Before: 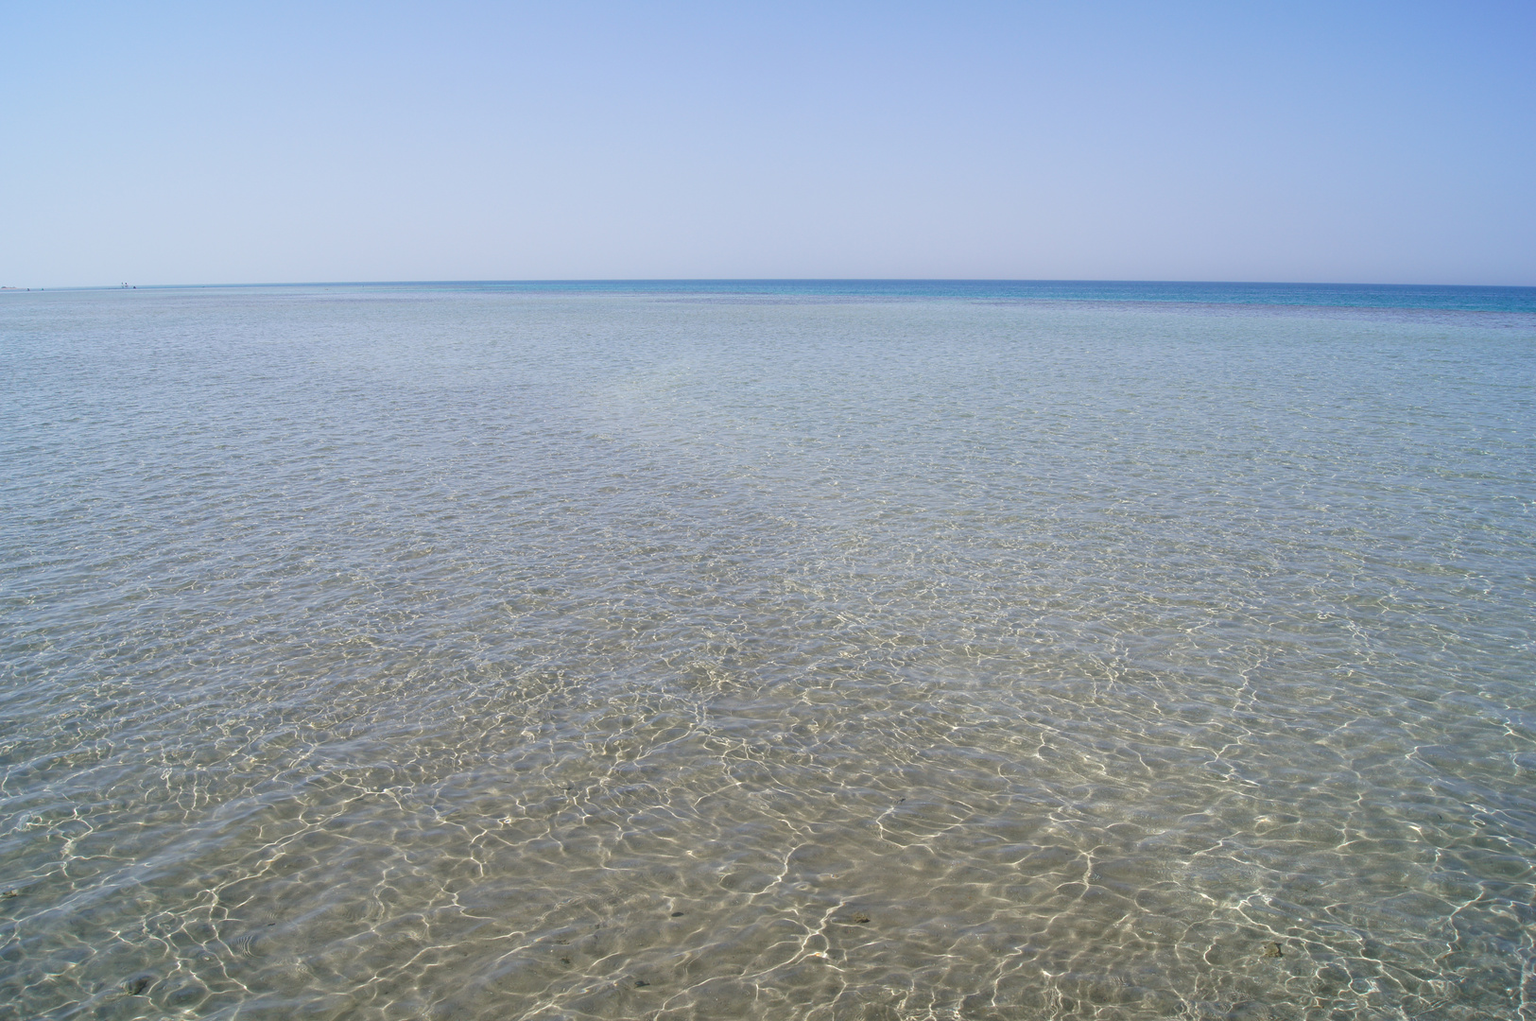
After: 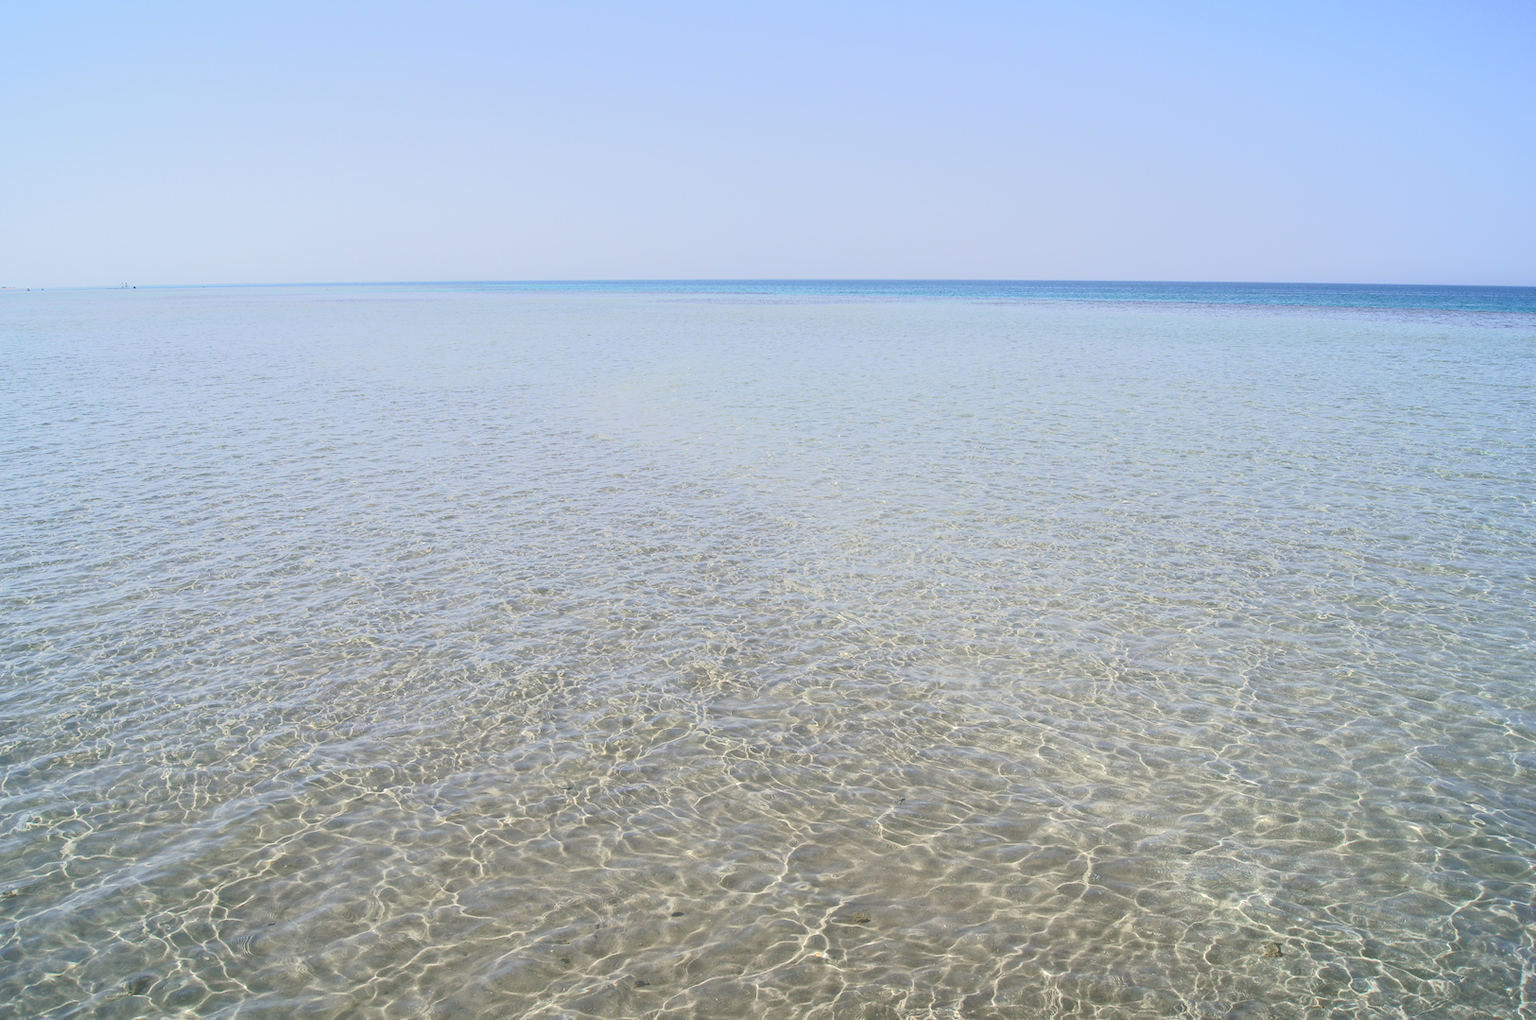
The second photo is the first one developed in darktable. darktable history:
tone curve: curves: ch0 [(0, 0) (0.003, 0.313) (0.011, 0.317) (0.025, 0.317) (0.044, 0.322) (0.069, 0.327) (0.1, 0.335) (0.136, 0.347) (0.177, 0.364) (0.224, 0.384) (0.277, 0.421) (0.335, 0.459) (0.399, 0.501) (0.468, 0.554) (0.543, 0.611) (0.623, 0.679) (0.709, 0.751) (0.801, 0.804) (0.898, 0.844) (1, 1)], color space Lab, independent channels, preserve colors none
contrast brightness saturation: contrast 0.297
